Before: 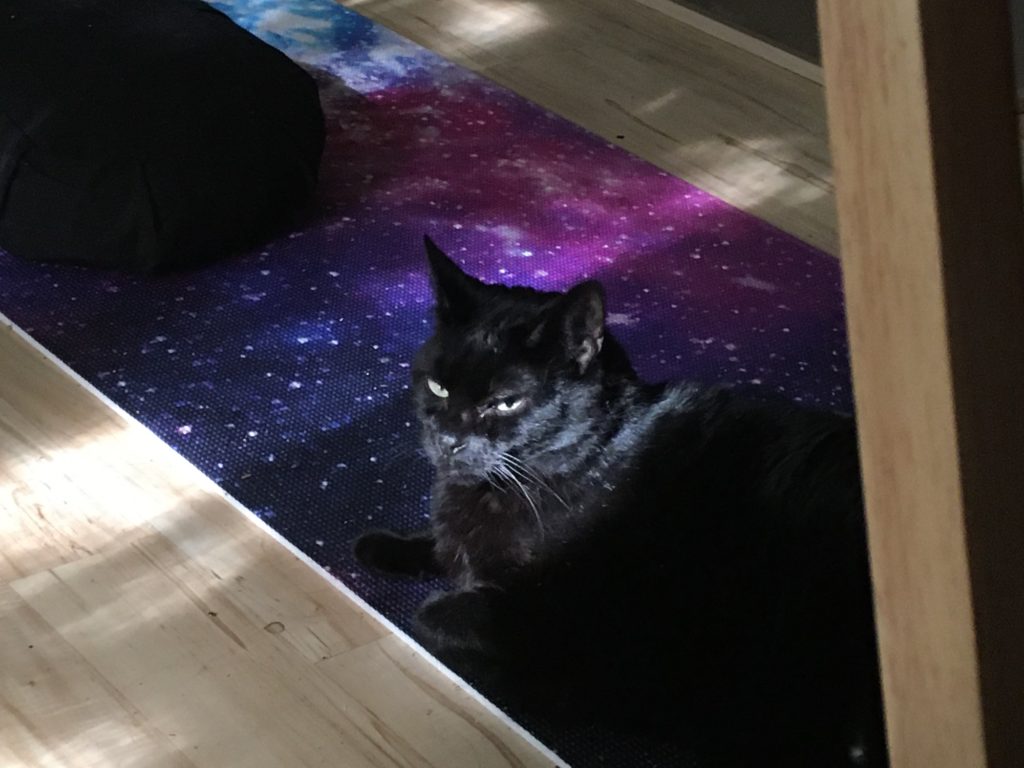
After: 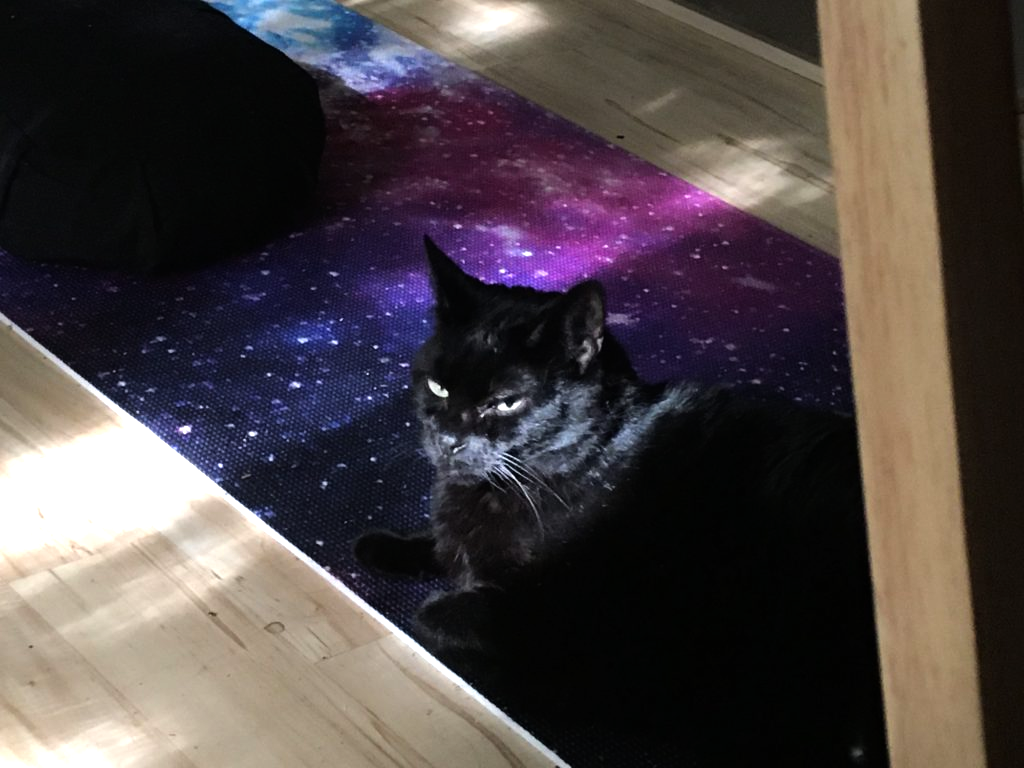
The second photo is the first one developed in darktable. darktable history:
tone equalizer: -8 EV -0.728 EV, -7 EV -0.735 EV, -6 EV -0.576 EV, -5 EV -0.406 EV, -3 EV 0.371 EV, -2 EV 0.6 EV, -1 EV 0.697 EV, +0 EV 0.768 EV, mask exposure compensation -0.509 EV
